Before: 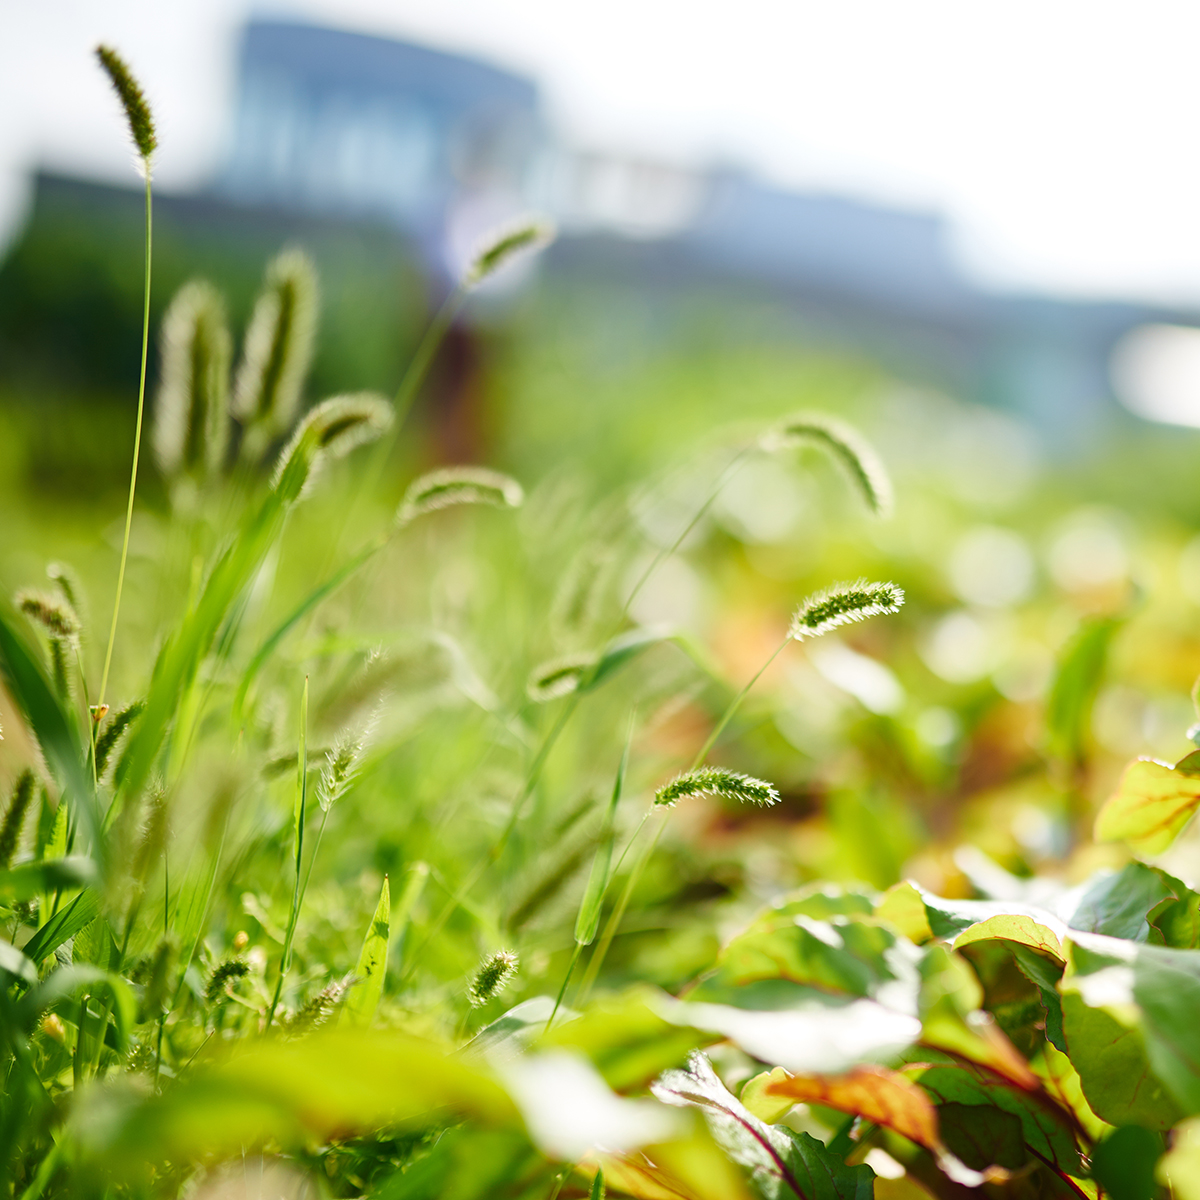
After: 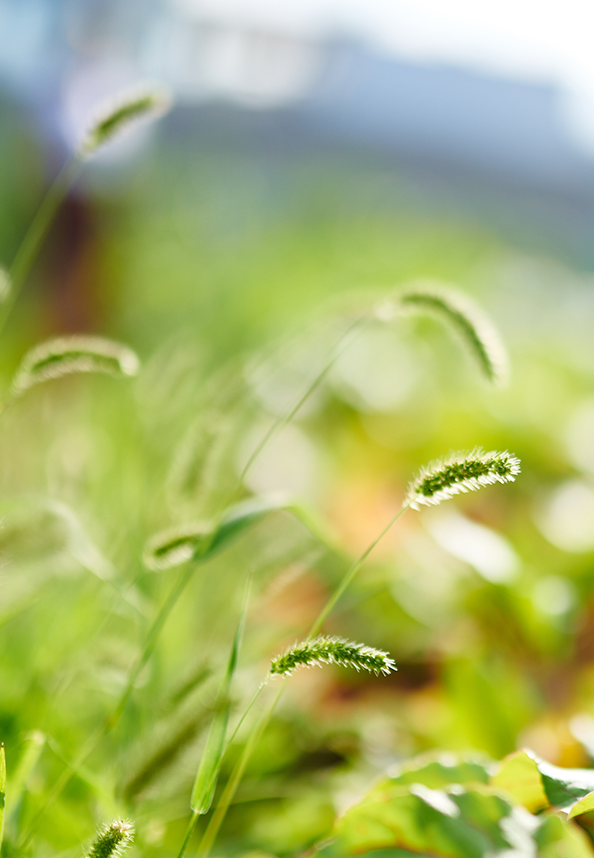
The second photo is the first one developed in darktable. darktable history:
crop: left 32.052%, top 10.983%, right 18.383%, bottom 17.483%
